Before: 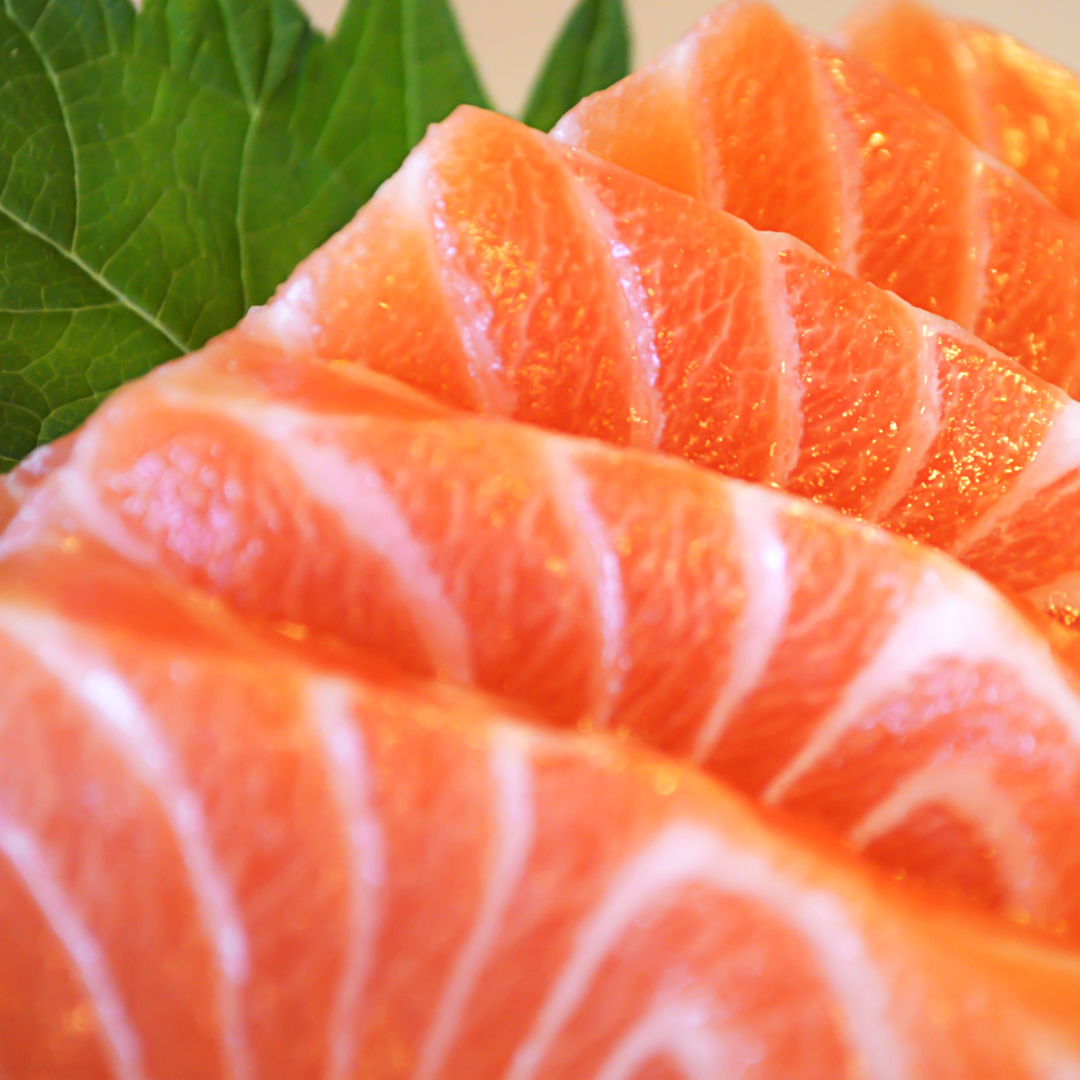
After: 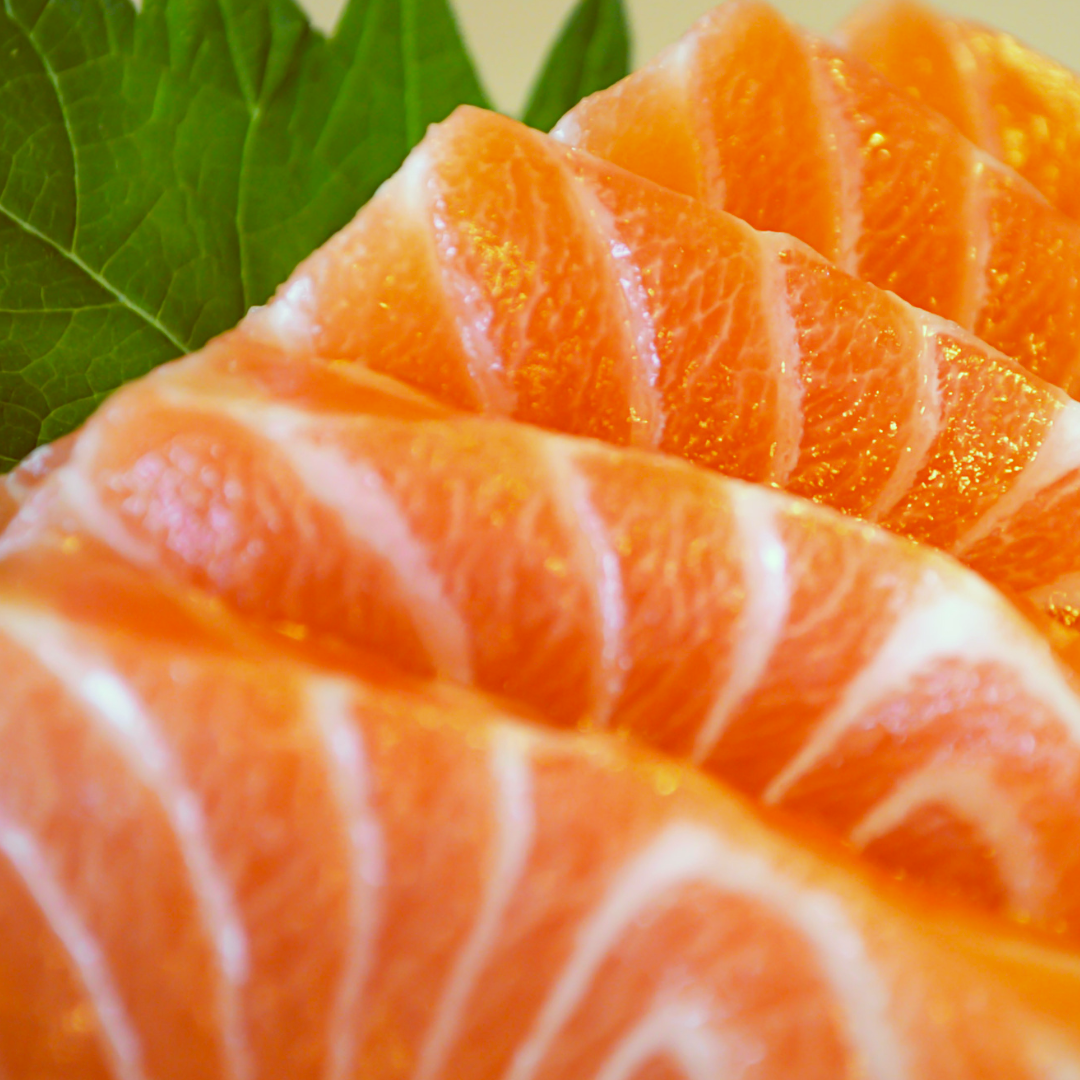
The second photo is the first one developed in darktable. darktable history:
color balance: lift [1, 1.015, 0.987, 0.985], gamma [1, 0.959, 1.042, 0.958], gain [0.927, 0.938, 1.072, 0.928], contrast 1.5%
white balance: red 1.009, blue 1.027
